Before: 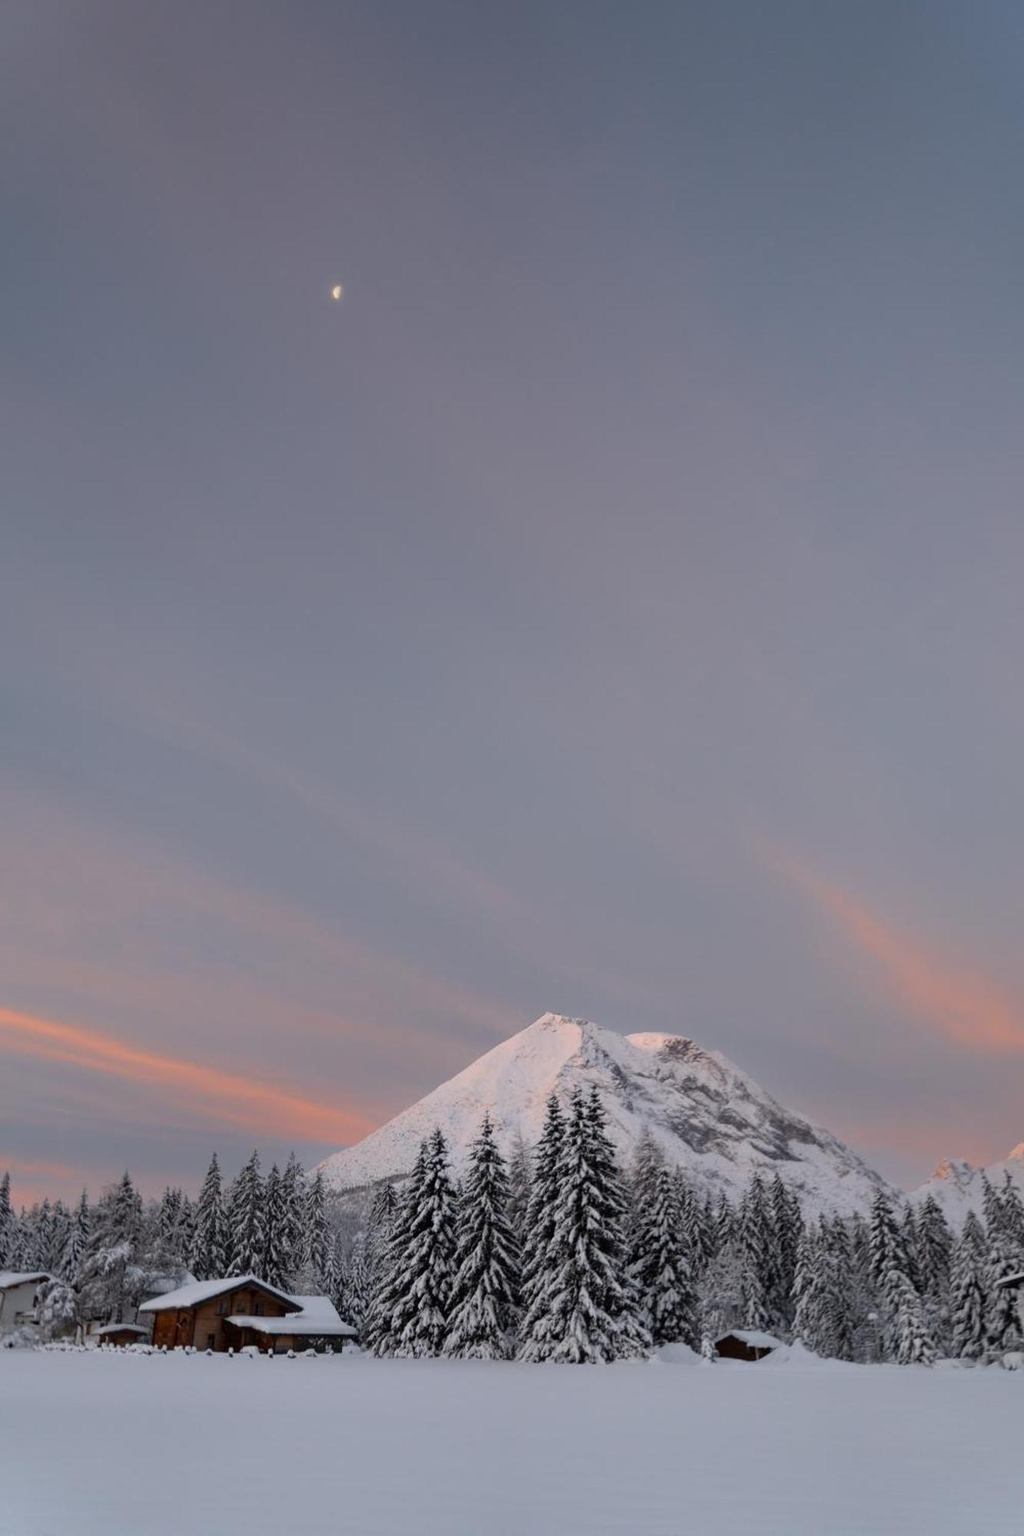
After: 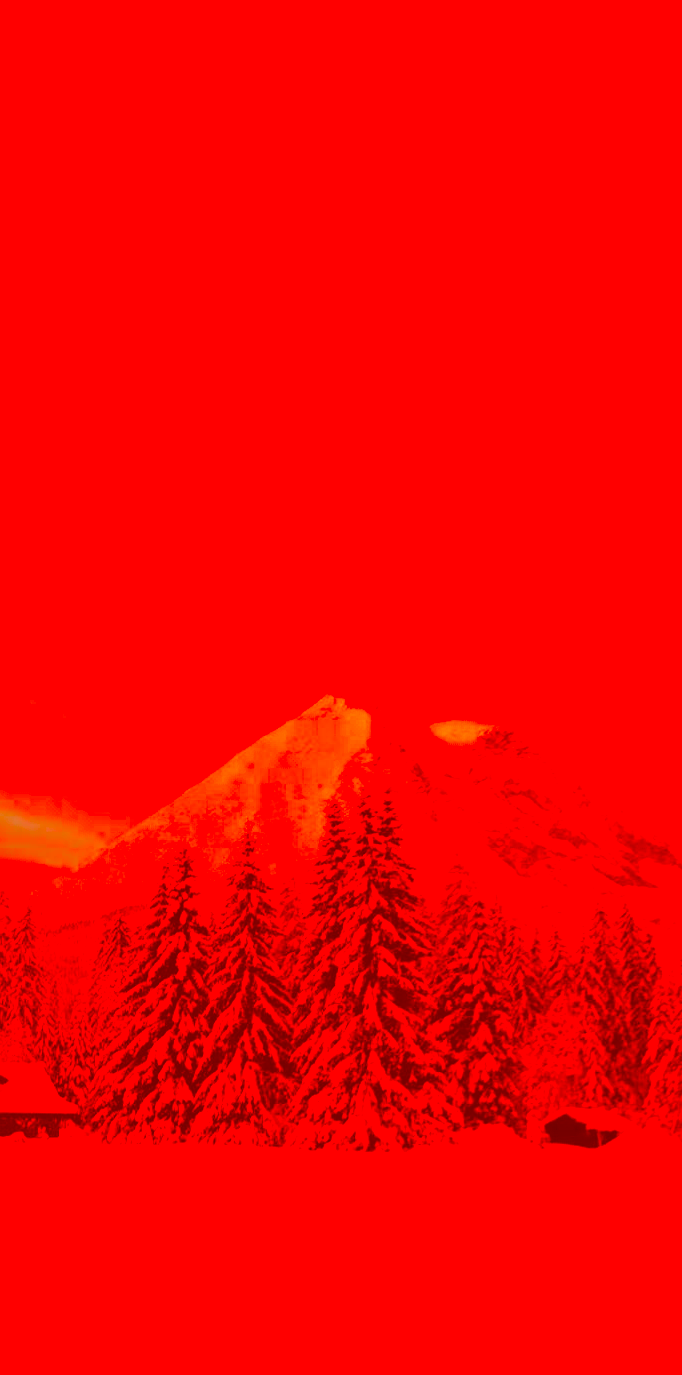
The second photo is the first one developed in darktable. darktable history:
shadows and highlights: radius 336.46, shadows 29, soften with gaussian
crop and rotate: left 28.988%, top 31.225%, right 19.844%
color correction: highlights a* -38.94, highlights b* -39.66, shadows a* -39.53, shadows b* -39.37, saturation -2.98
